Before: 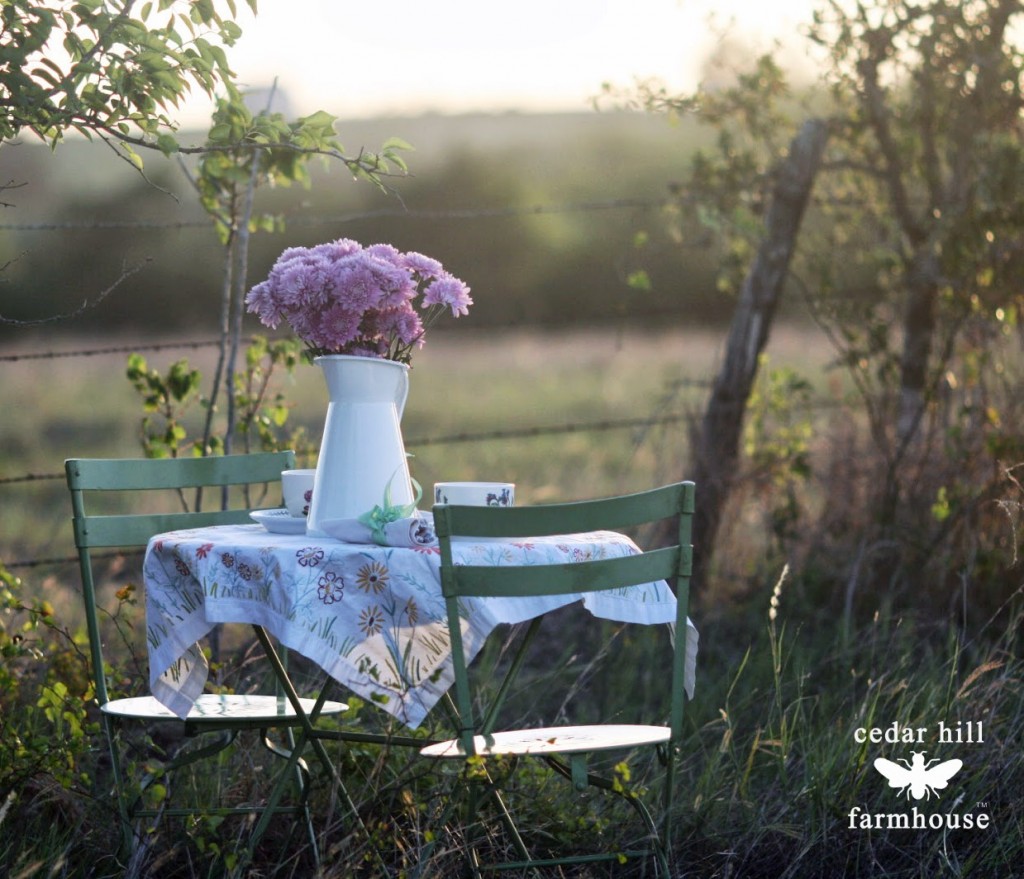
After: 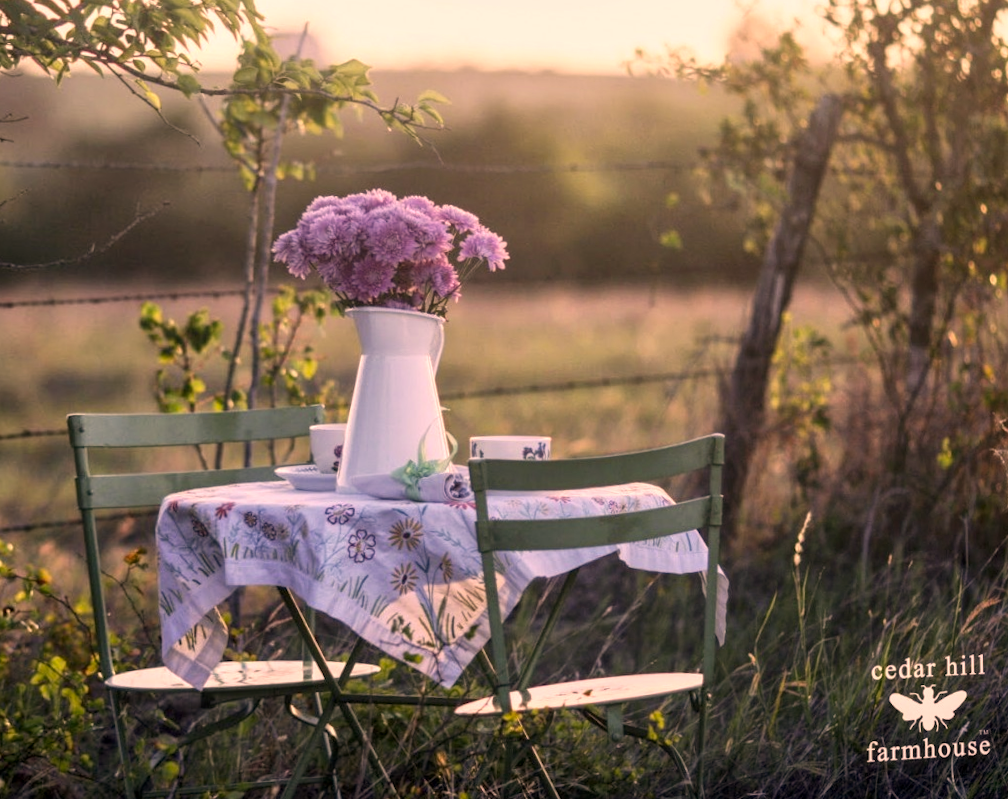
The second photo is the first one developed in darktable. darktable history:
color correction: highlights a* 21.16, highlights b* 19.61
local contrast: on, module defaults
exposure: compensate highlight preservation false
rotate and perspective: rotation -0.013°, lens shift (vertical) -0.027, lens shift (horizontal) 0.178, crop left 0.016, crop right 0.989, crop top 0.082, crop bottom 0.918
